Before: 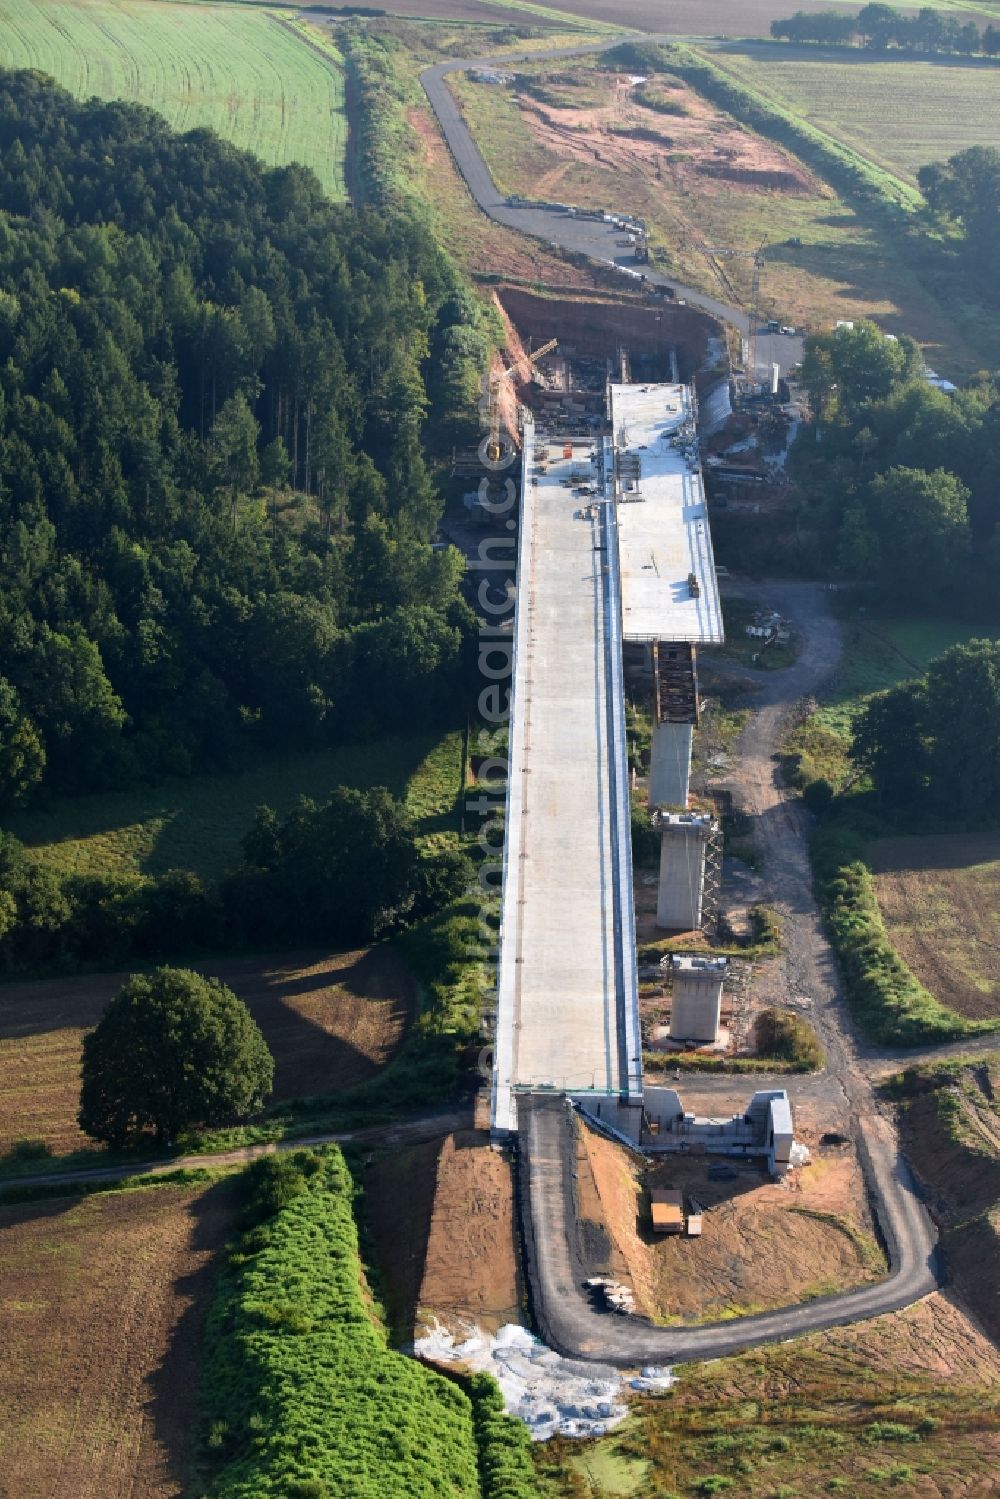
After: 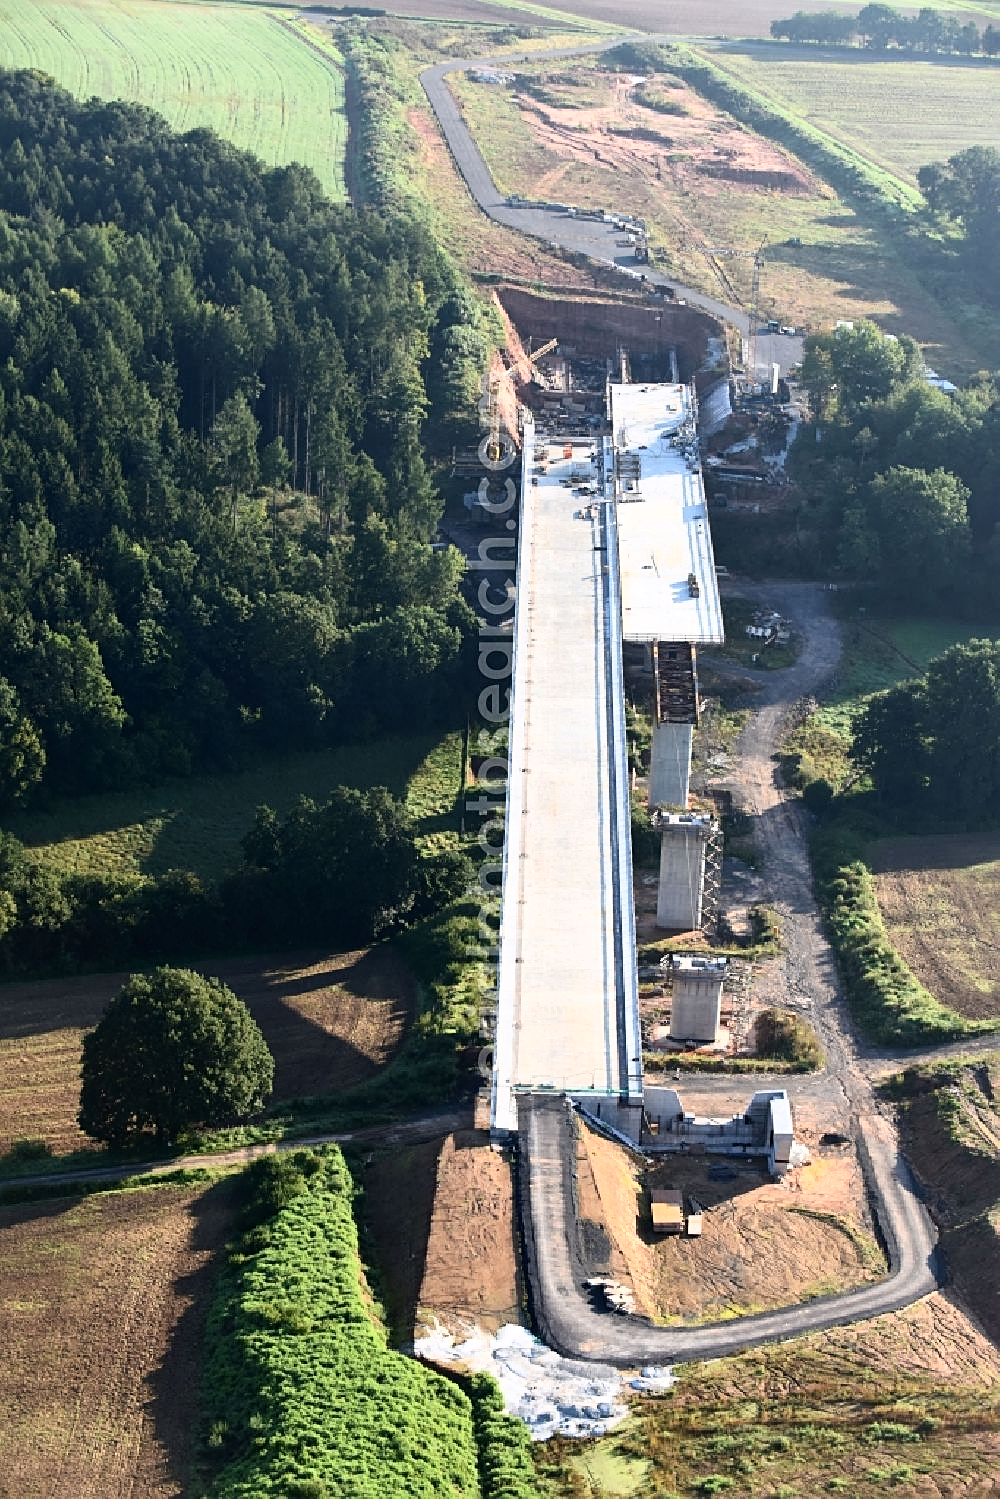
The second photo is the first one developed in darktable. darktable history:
levels: mode automatic
tone curve: curves: ch0 [(0, 0) (0.003, 0.011) (0.011, 0.02) (0.025, 0.032) (0.044, 0.046) (0.069, 0.071) (0.1, 0.107) (0.136, 0.144) (0.177, 0.189) (0.224, 0.244) (0.277, 0.309) (0.335, 0.398) (0.399, 0.477) (0.468, 0.583) (0.543, 0.675) (0.623, 0.772) (0.709, 0.855) (0.801, 0.926) (0.898, 0.979) (1, 1)], color space Lab, independent channels, preserve colors none
sharpen: on, module defaults
